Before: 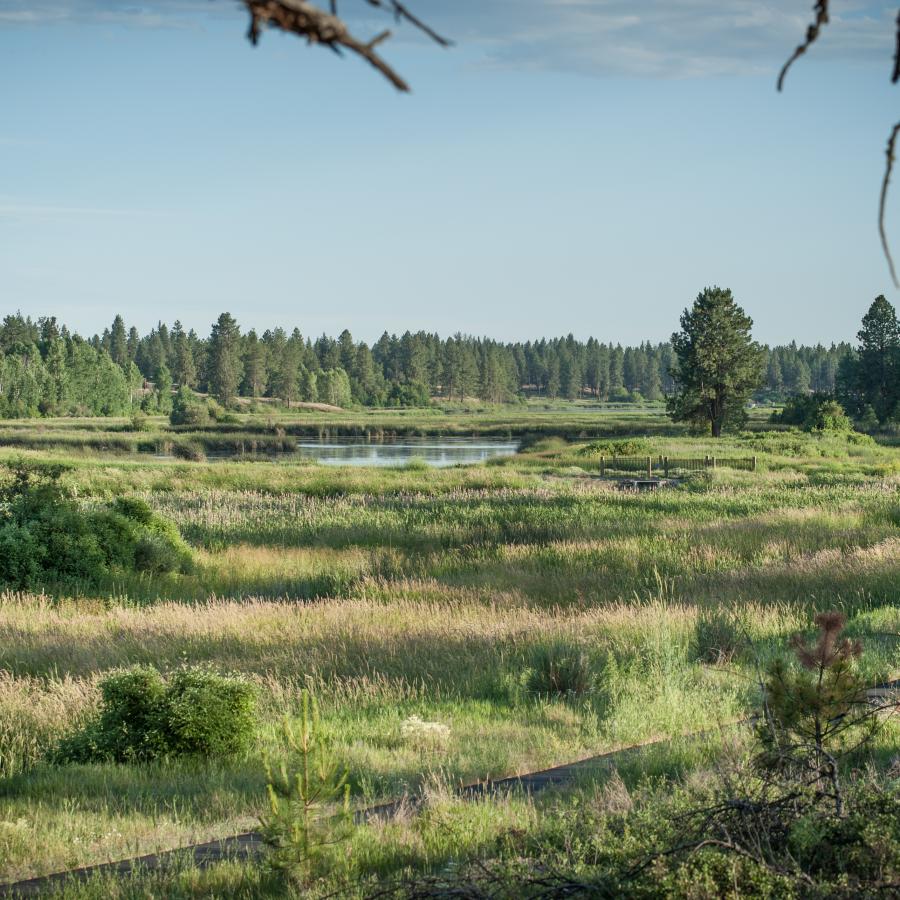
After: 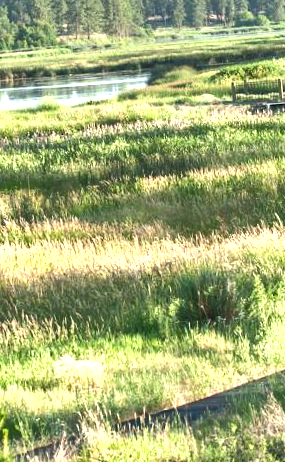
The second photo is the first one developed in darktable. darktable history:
rotate and perspective: rotation -4.57°, crop left 0.054, crop right 0.944, crop top 0.087, crop bottom 0.914
crop: left 40.878%, top 39.176%, right 25.993%, bottom 3.081%
shadows and highlights: shadows 60, soften with gaussian
exposure: black level correction 0, exposure 1.4 EV, compensate highlight preservation false
